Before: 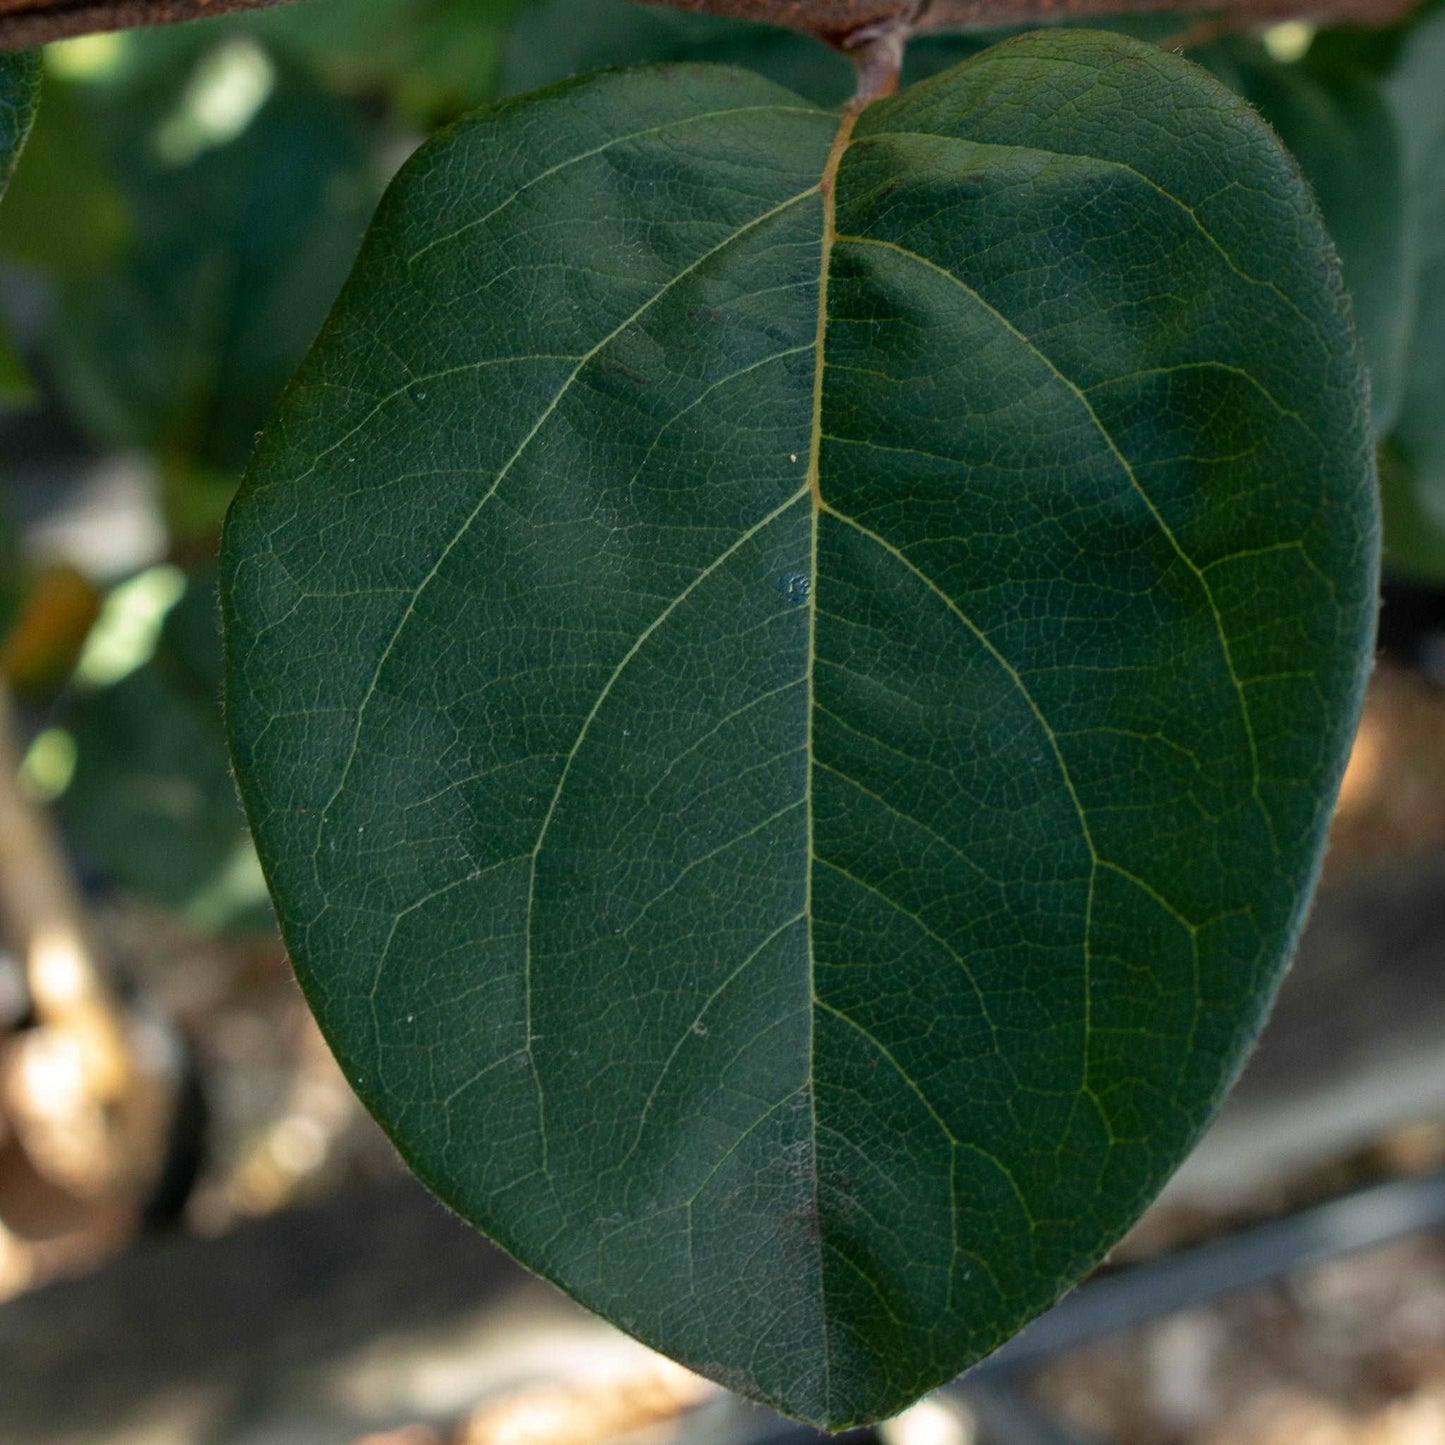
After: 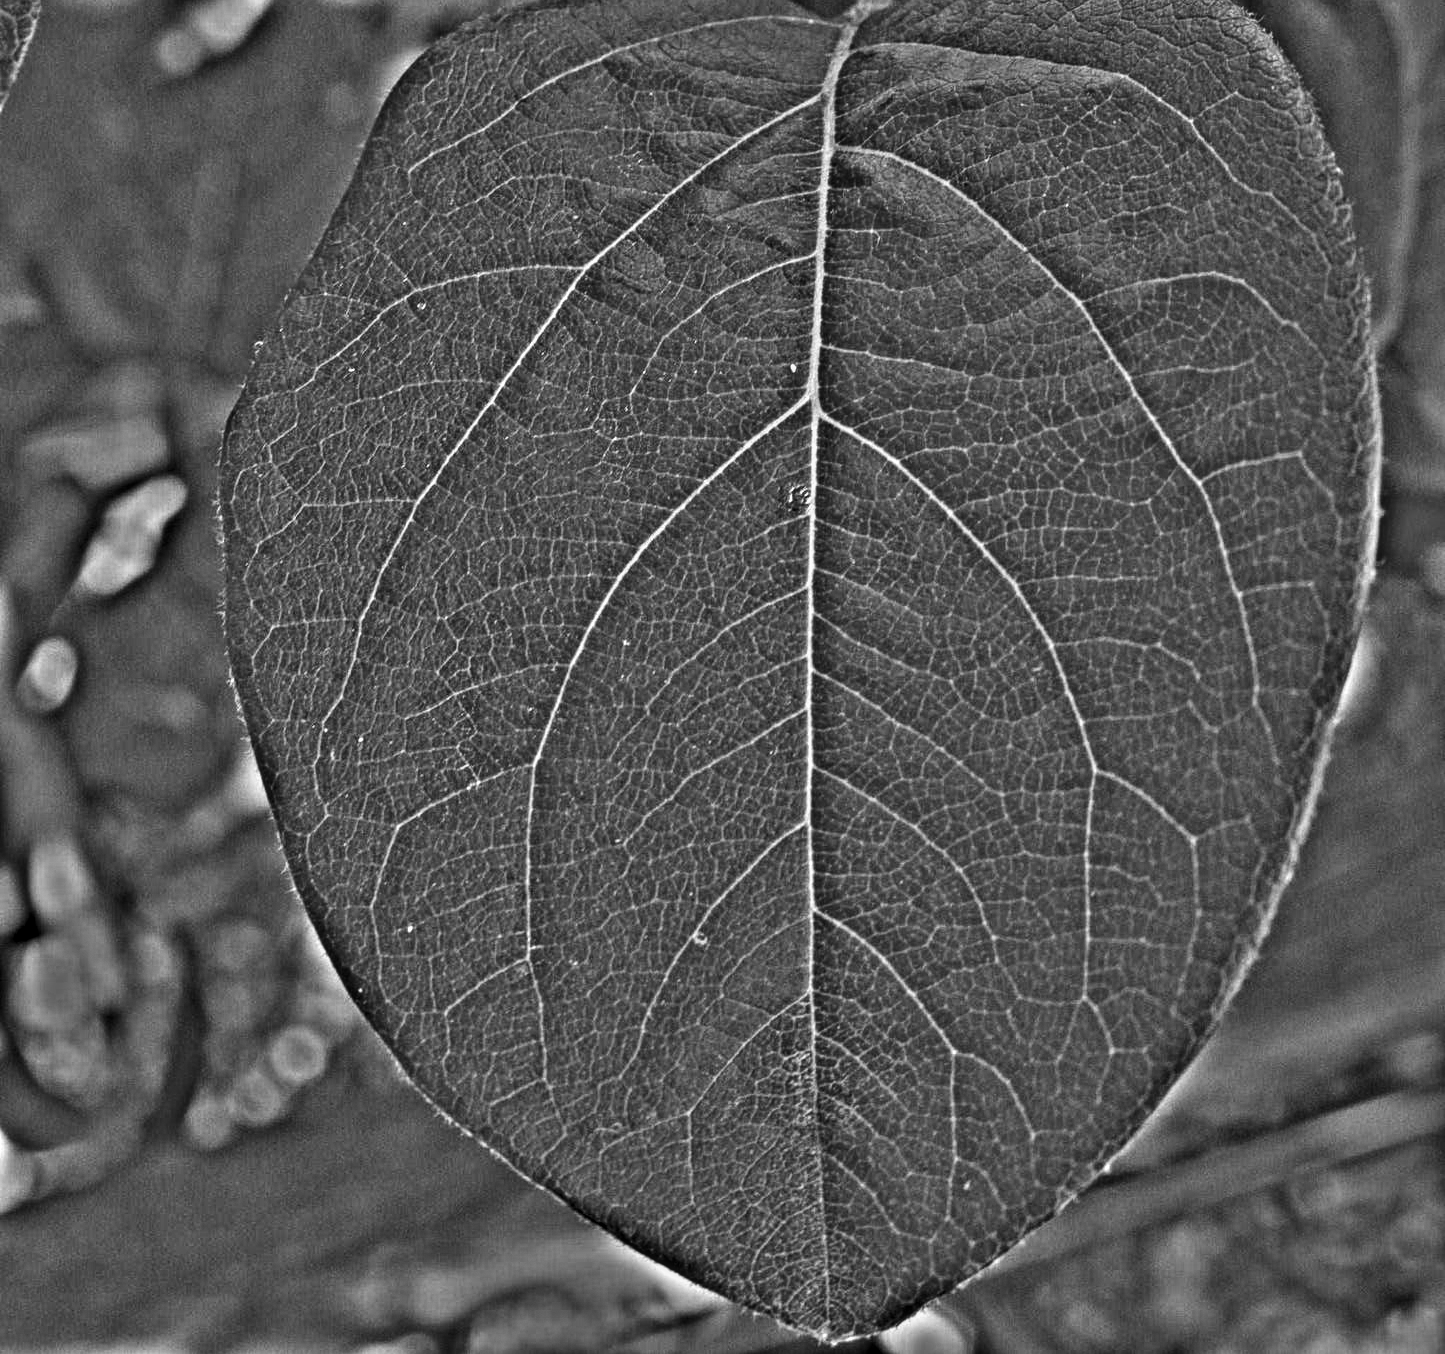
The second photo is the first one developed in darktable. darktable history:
crop and rotate: top 6.25%
highpass: on, module defaults
local contrast: on, module defaults
contrast brightness saturation: contrast 0.19, brightness -0.24, saturation 0.11
